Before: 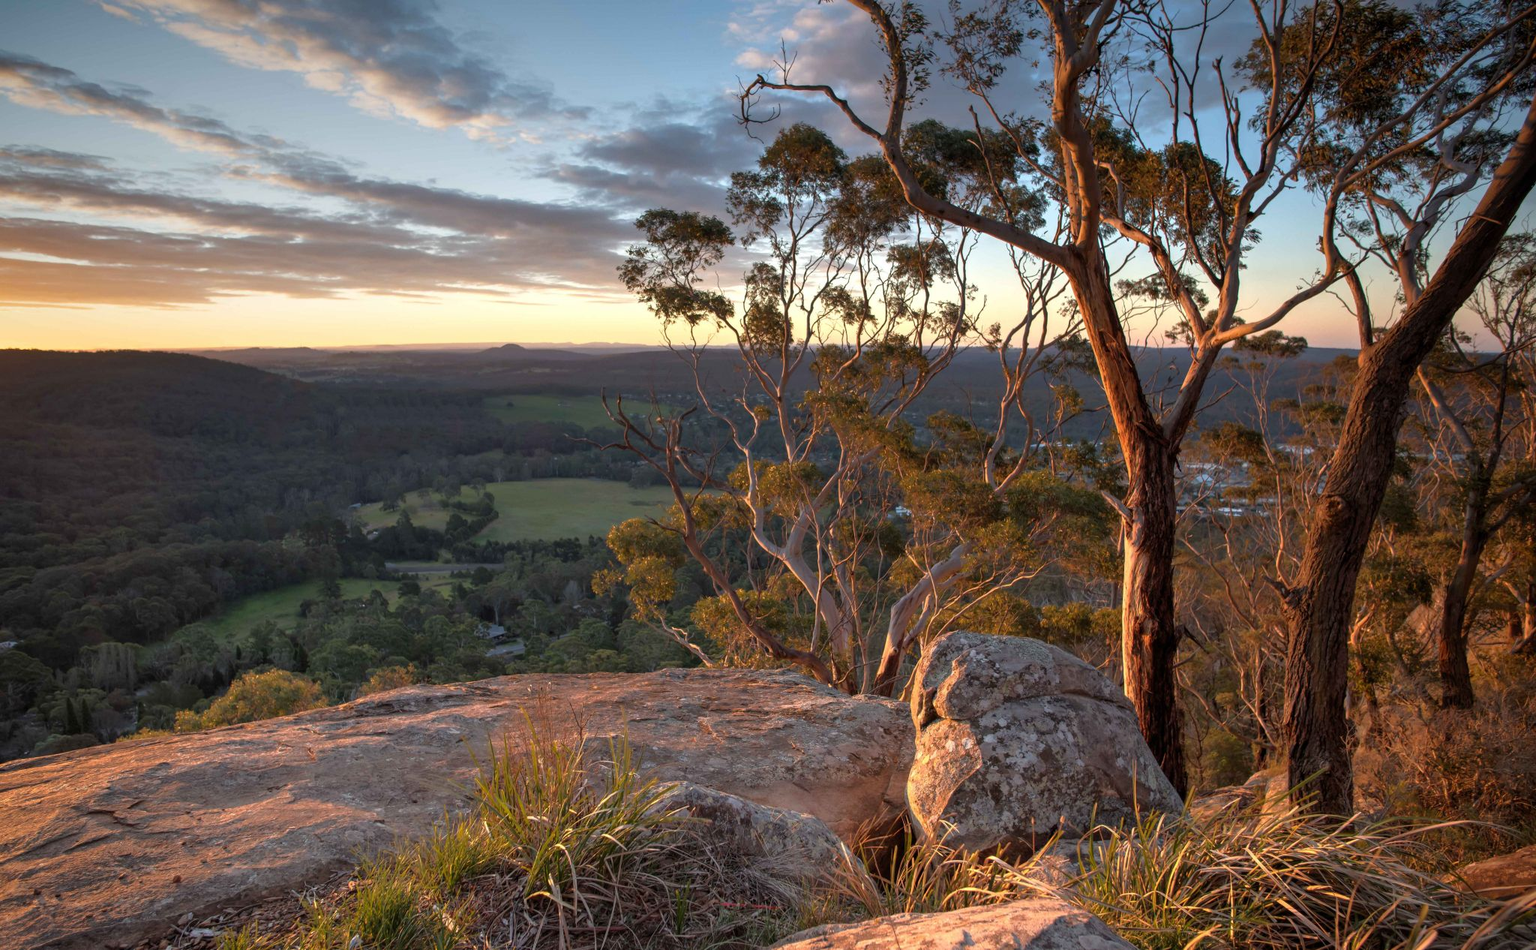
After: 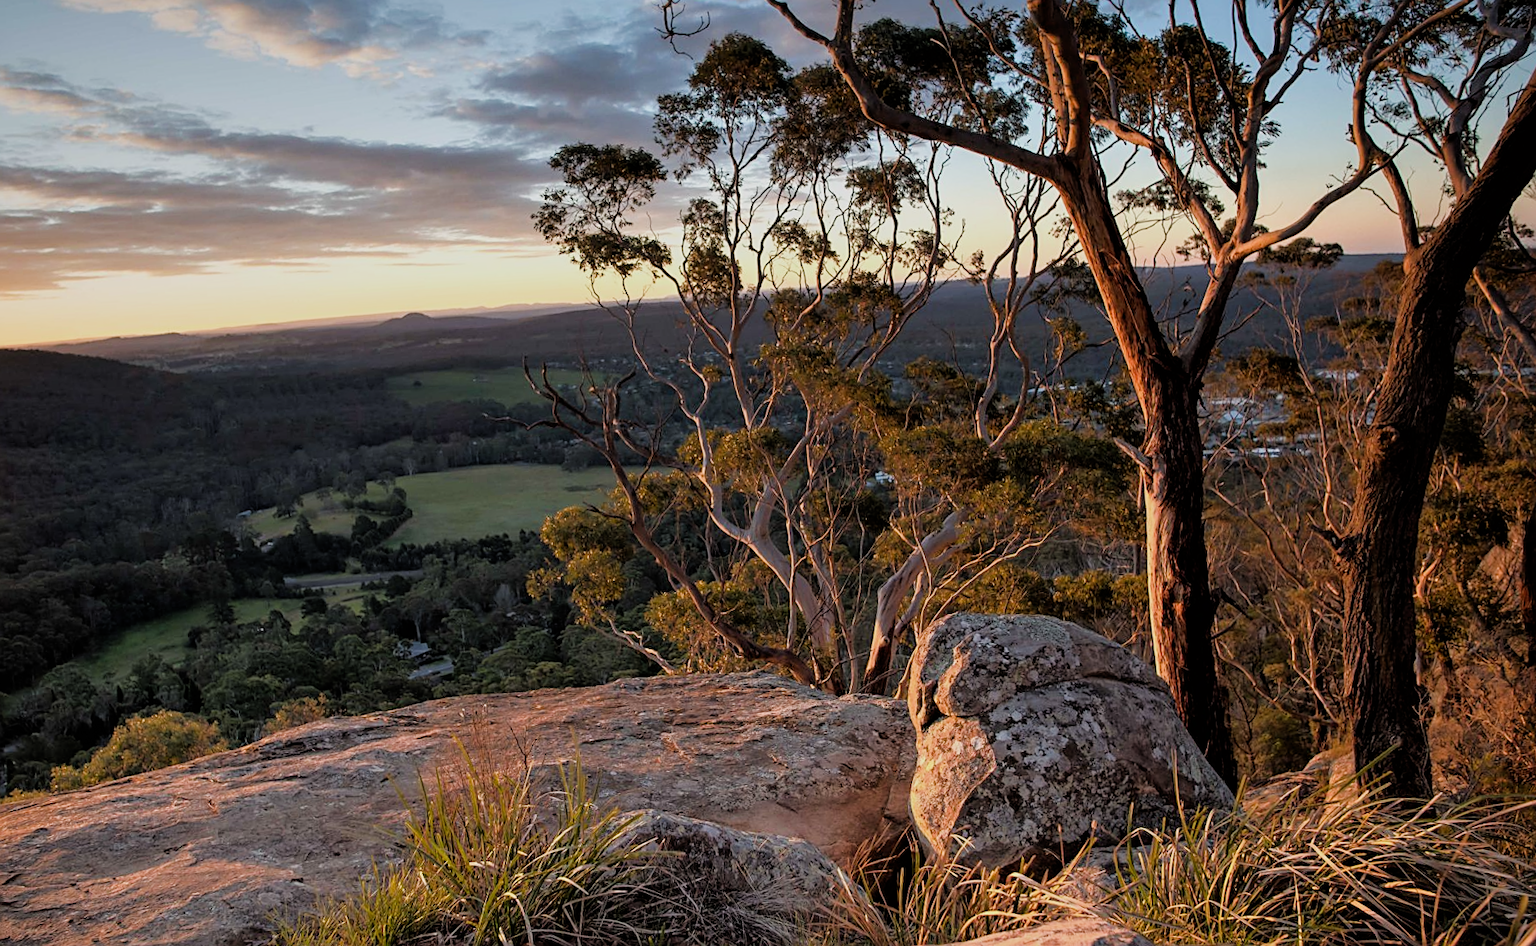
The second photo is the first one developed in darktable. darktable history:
crop and rotate: angle 3.82°, left 5.472%, top 5.714%
filmic rgb: black relative exposure -5.15 EV, white relative exposure 3.95 EV, threshold 3.06 EV, hardness 2.88, contrast 1.097, highlights saturation mix -19.43%, iterations of high-quality reconstruction 0, enable highlight reconstruction true
color balance rgb: perceptual saturation grading › global saturation -1.737%, perceptual saturation grading › highlights -8.048%, perceptual saturation grading › mid-tones 8.35%, perceptual saturation grading › shadows 2.946%, global vibrance 20%
sharpen: on, module defaults
